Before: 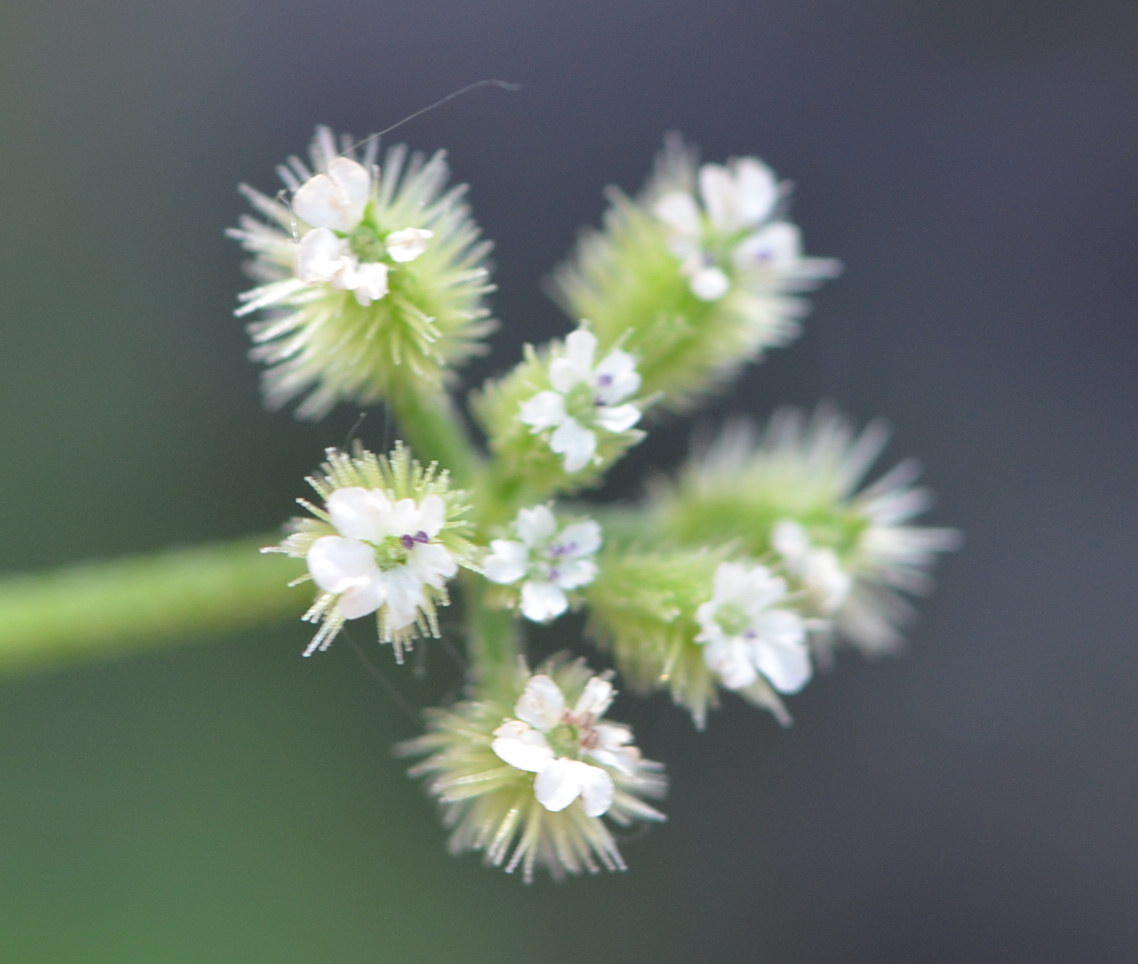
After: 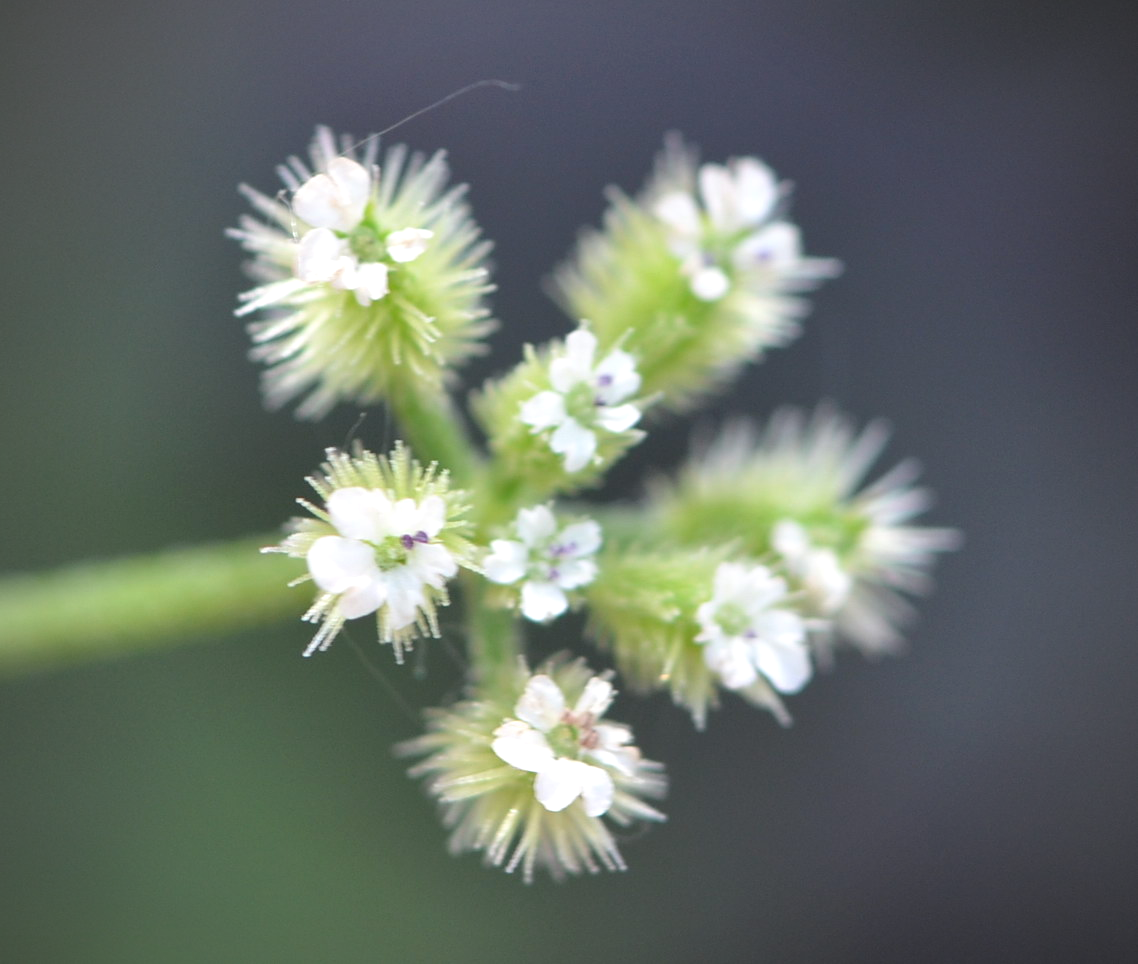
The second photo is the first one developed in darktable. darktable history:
vignetting: unbound false
levels: levels [0.016, 0.484, 0.953]
